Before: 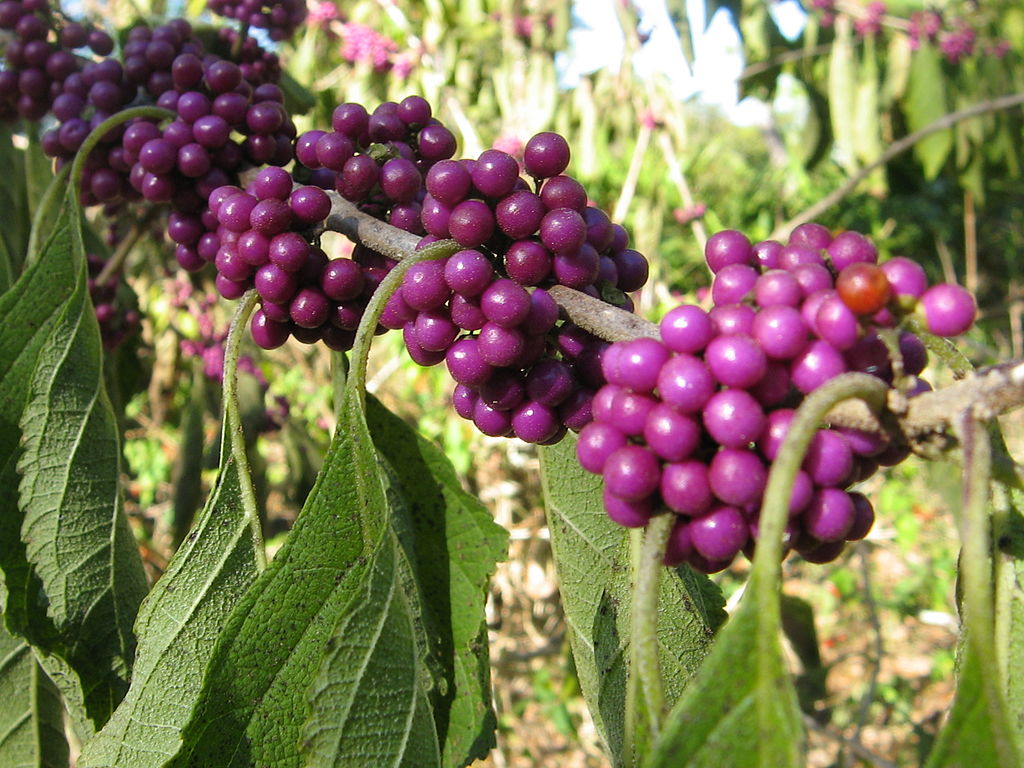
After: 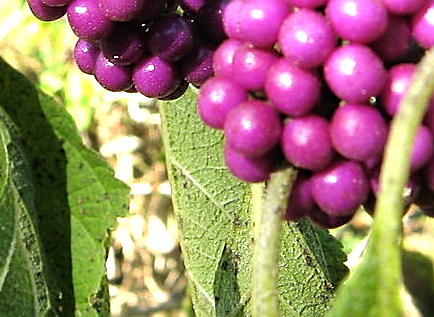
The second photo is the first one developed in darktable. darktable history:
tone equalizer: -8 EV -0.77 EV, -7 EV -0.687 EV, -6 EV -0.623 EV, -5 EV -0.413 EV, -3 EV 0.4 EV, -2 EV 0.6 EV, -1 EV 0.679 EV, +0 EV 0.746 EV
crop: left 37.102%, top 44.992%, right 20.479%, bottom 13.605%
sharpen: on, module defaults
